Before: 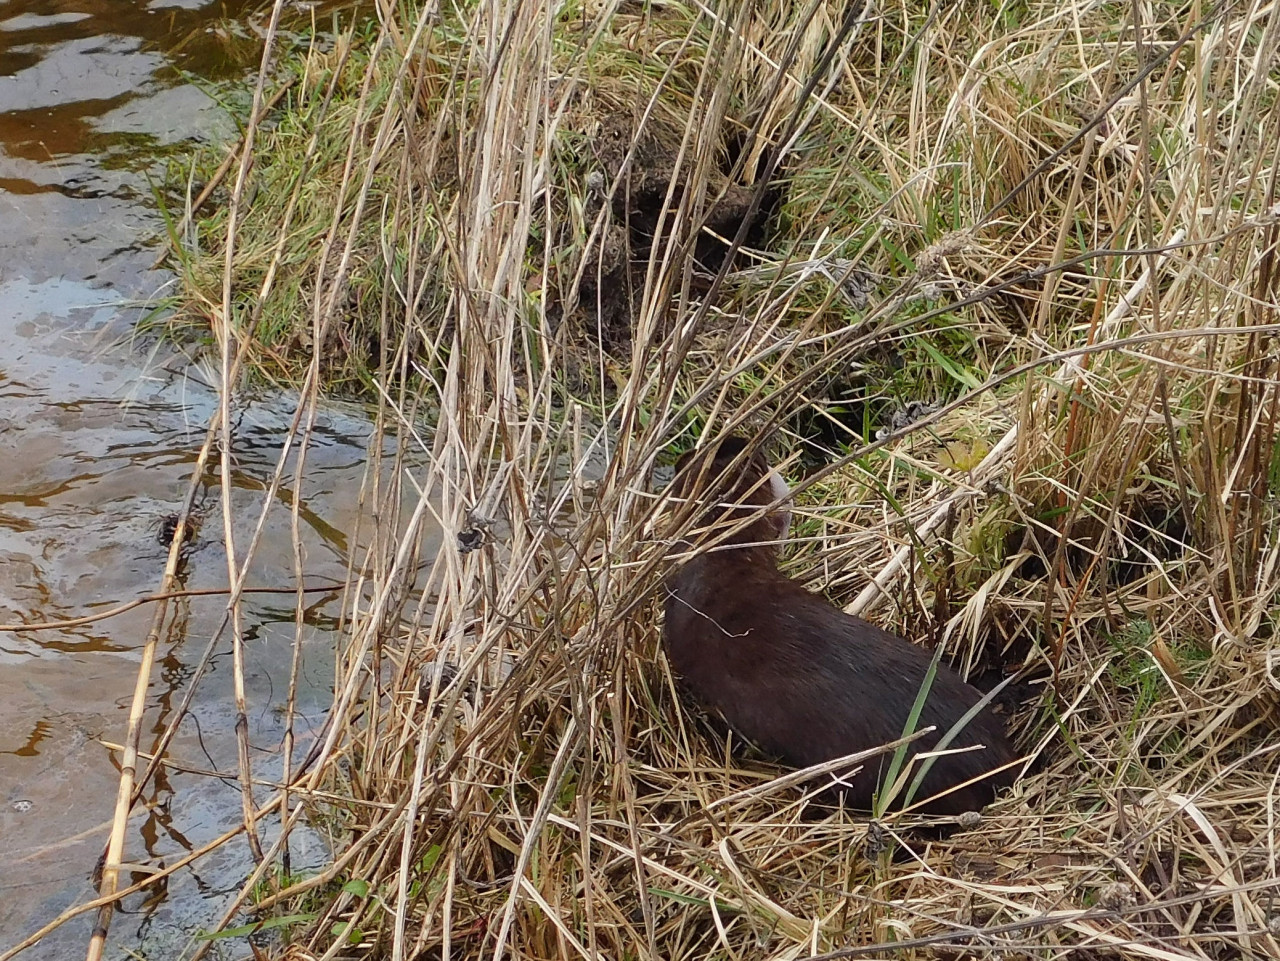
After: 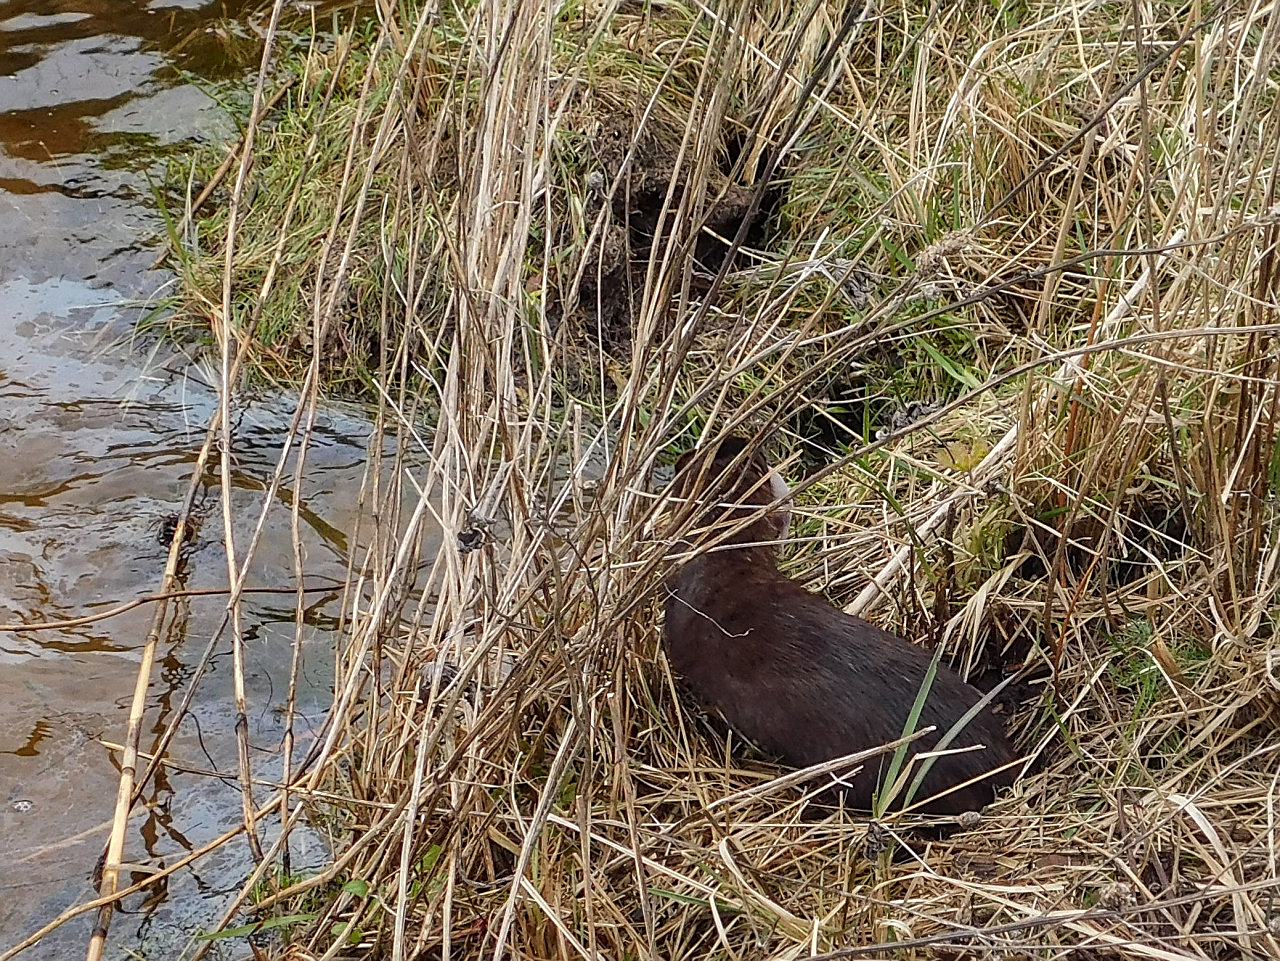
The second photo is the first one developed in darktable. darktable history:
shadows and highlights: shadows 32, highlights -32, soften with gaussian
sharpen: on, module defaults
local contrast: on, module defaults
